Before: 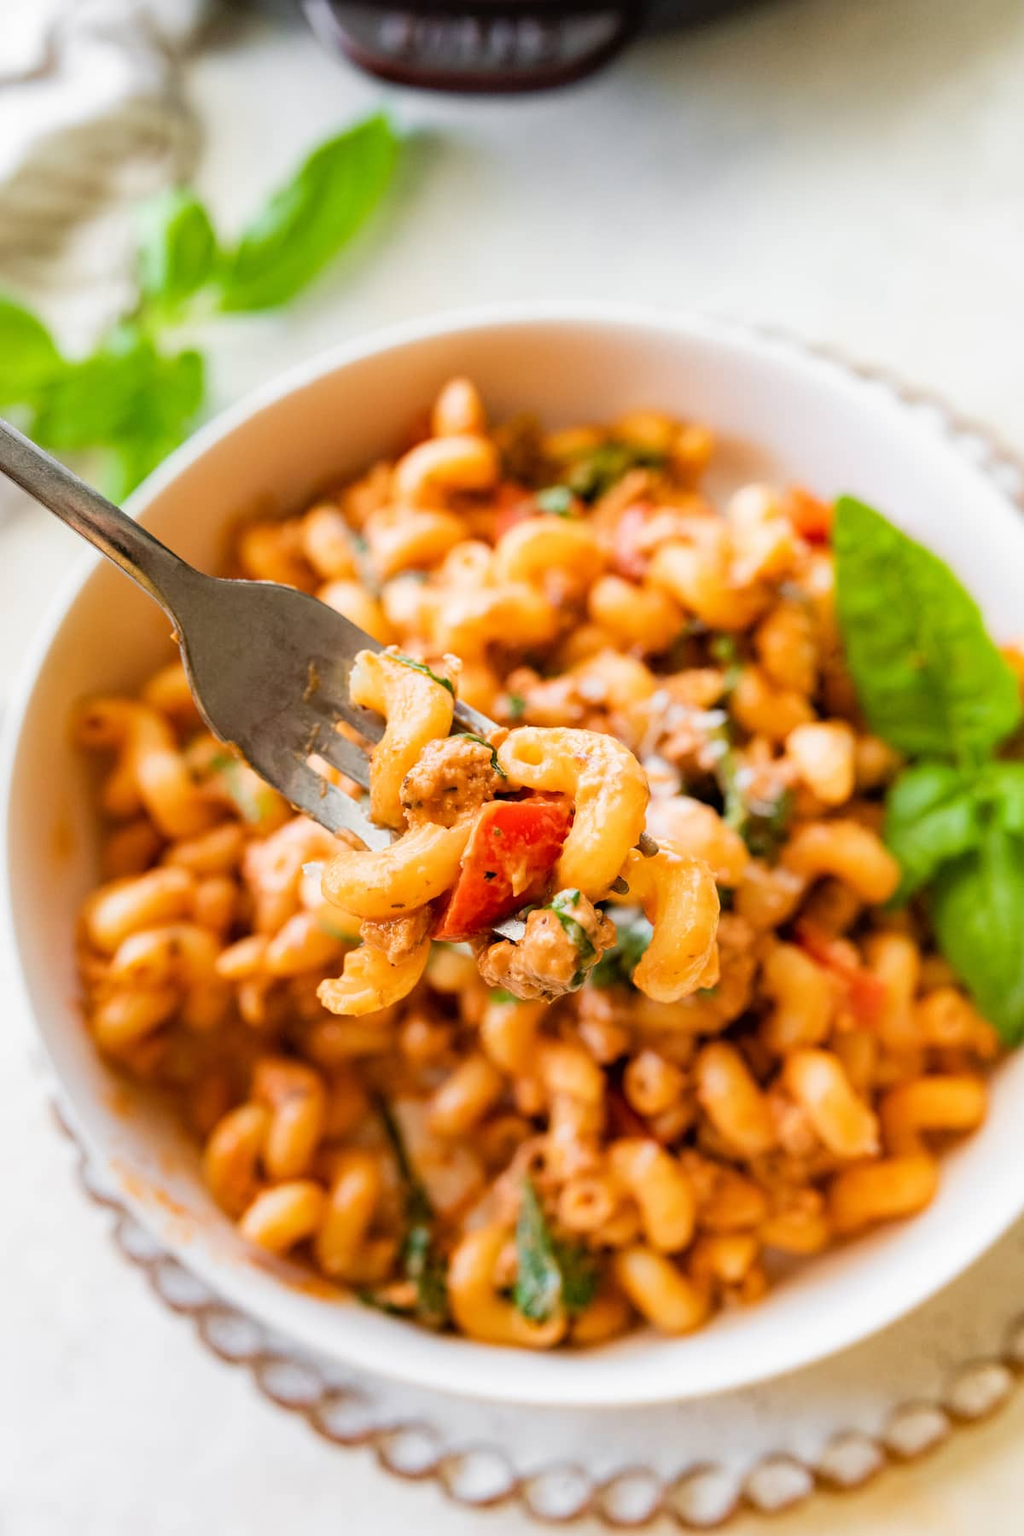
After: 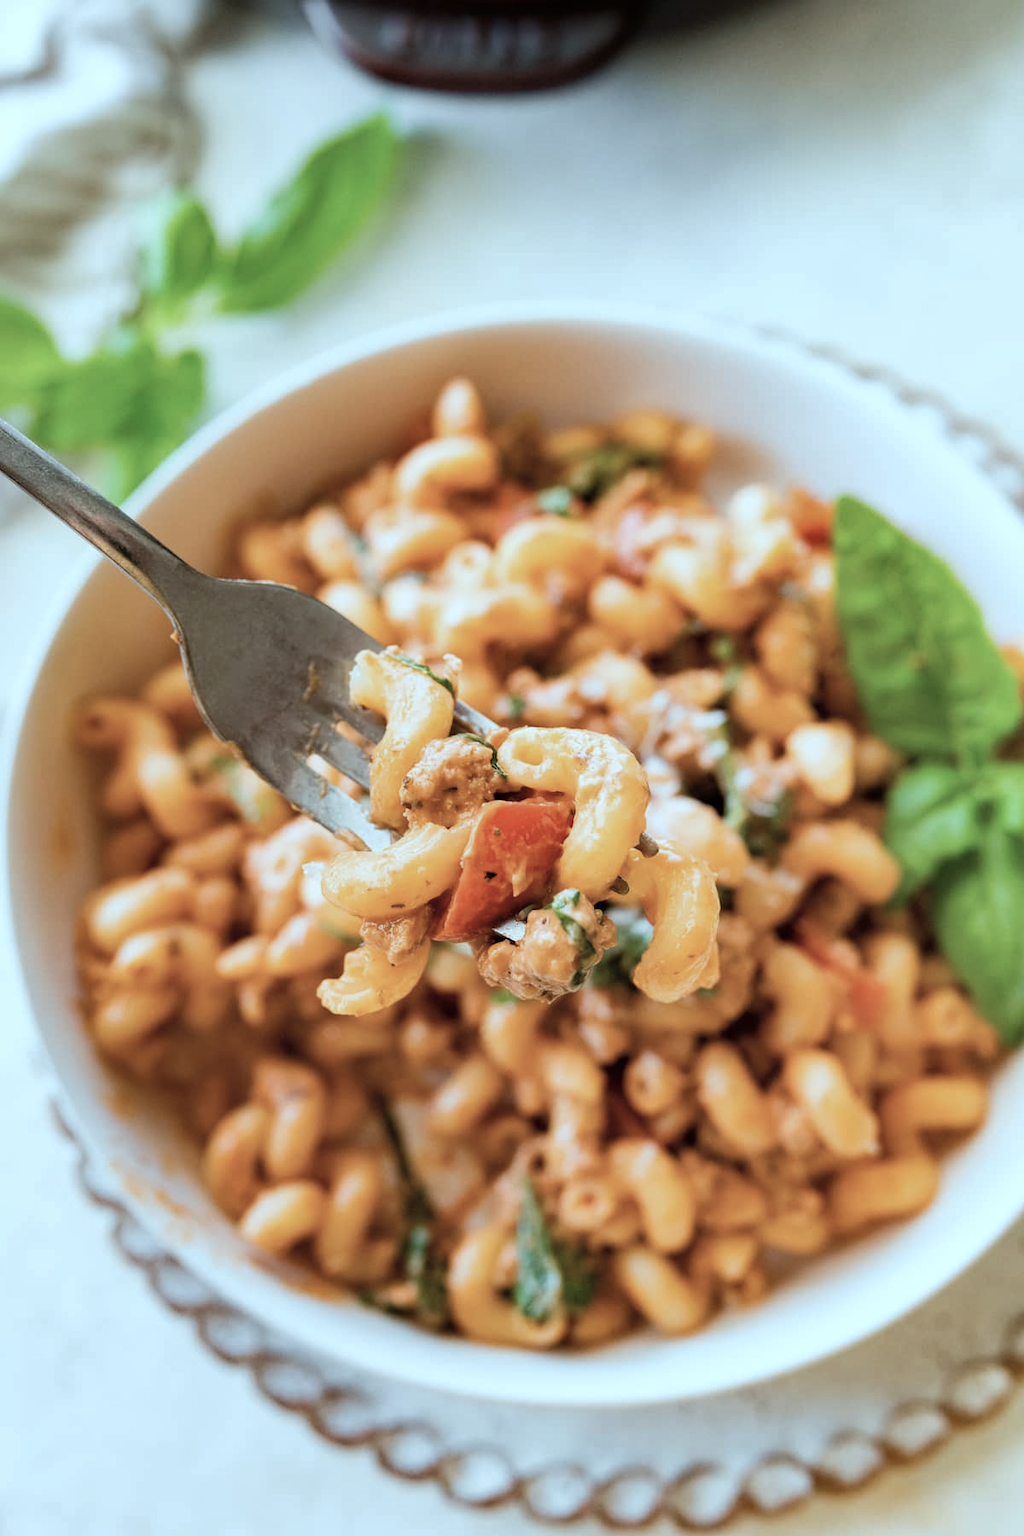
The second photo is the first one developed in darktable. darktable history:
shadows and highlights: shadows -86.34, highlights -35.83, soften with gaussian
color correction: highlights a* -12.94, highlights b* -17.31, saturation 0.705
